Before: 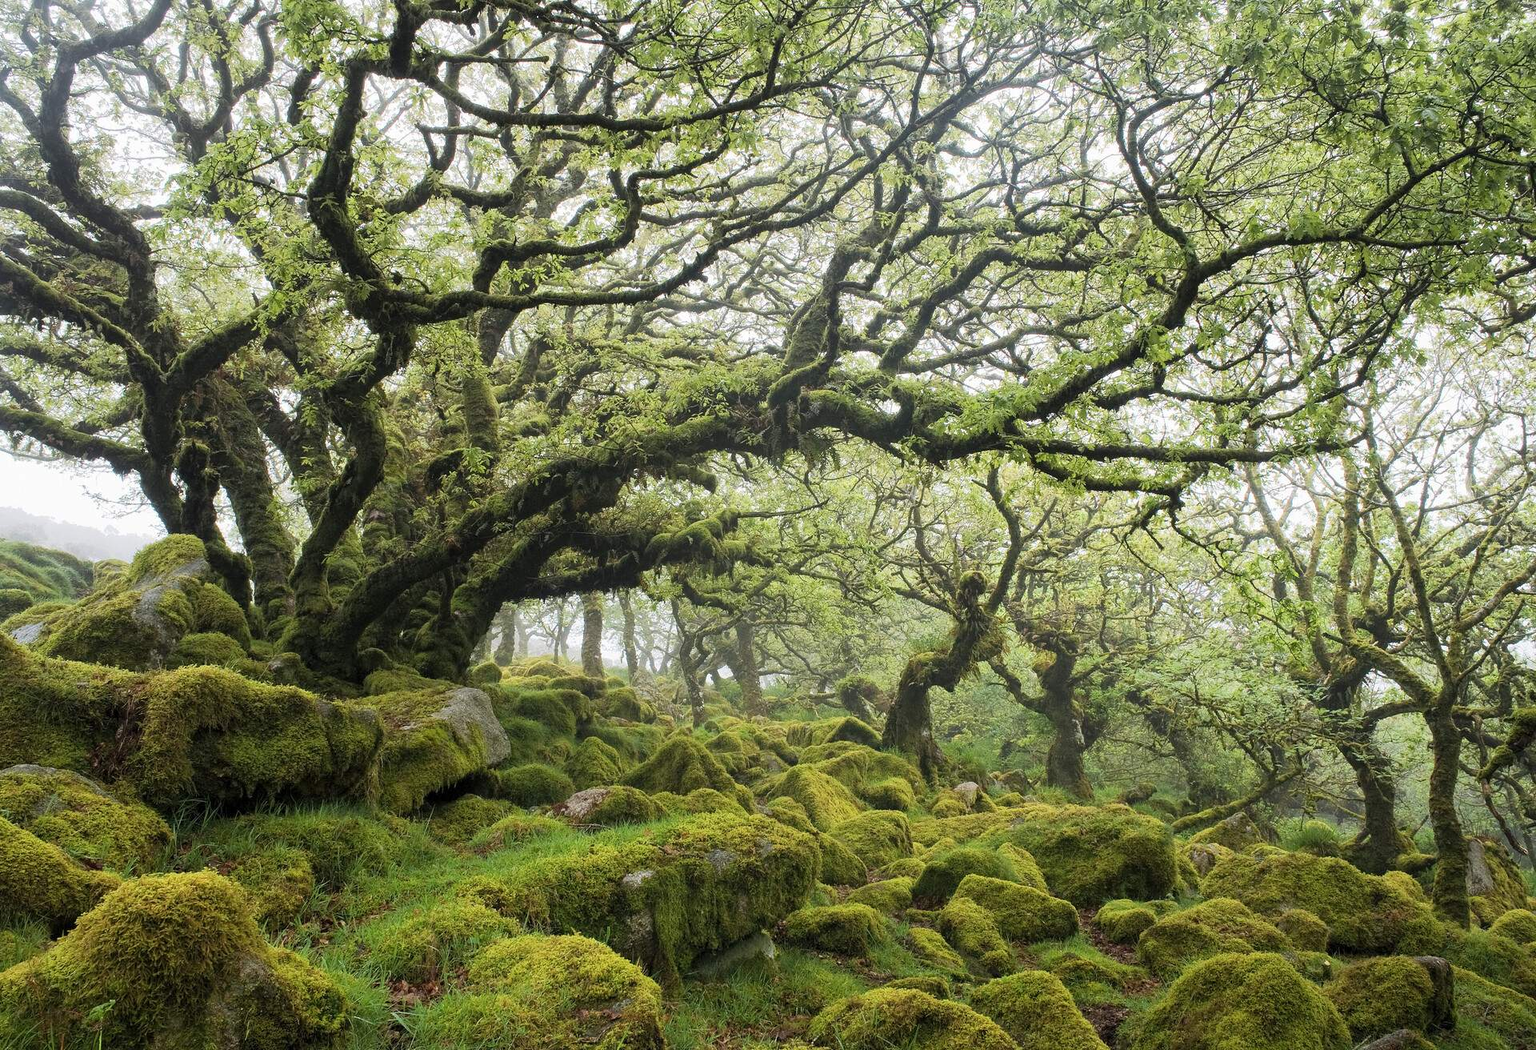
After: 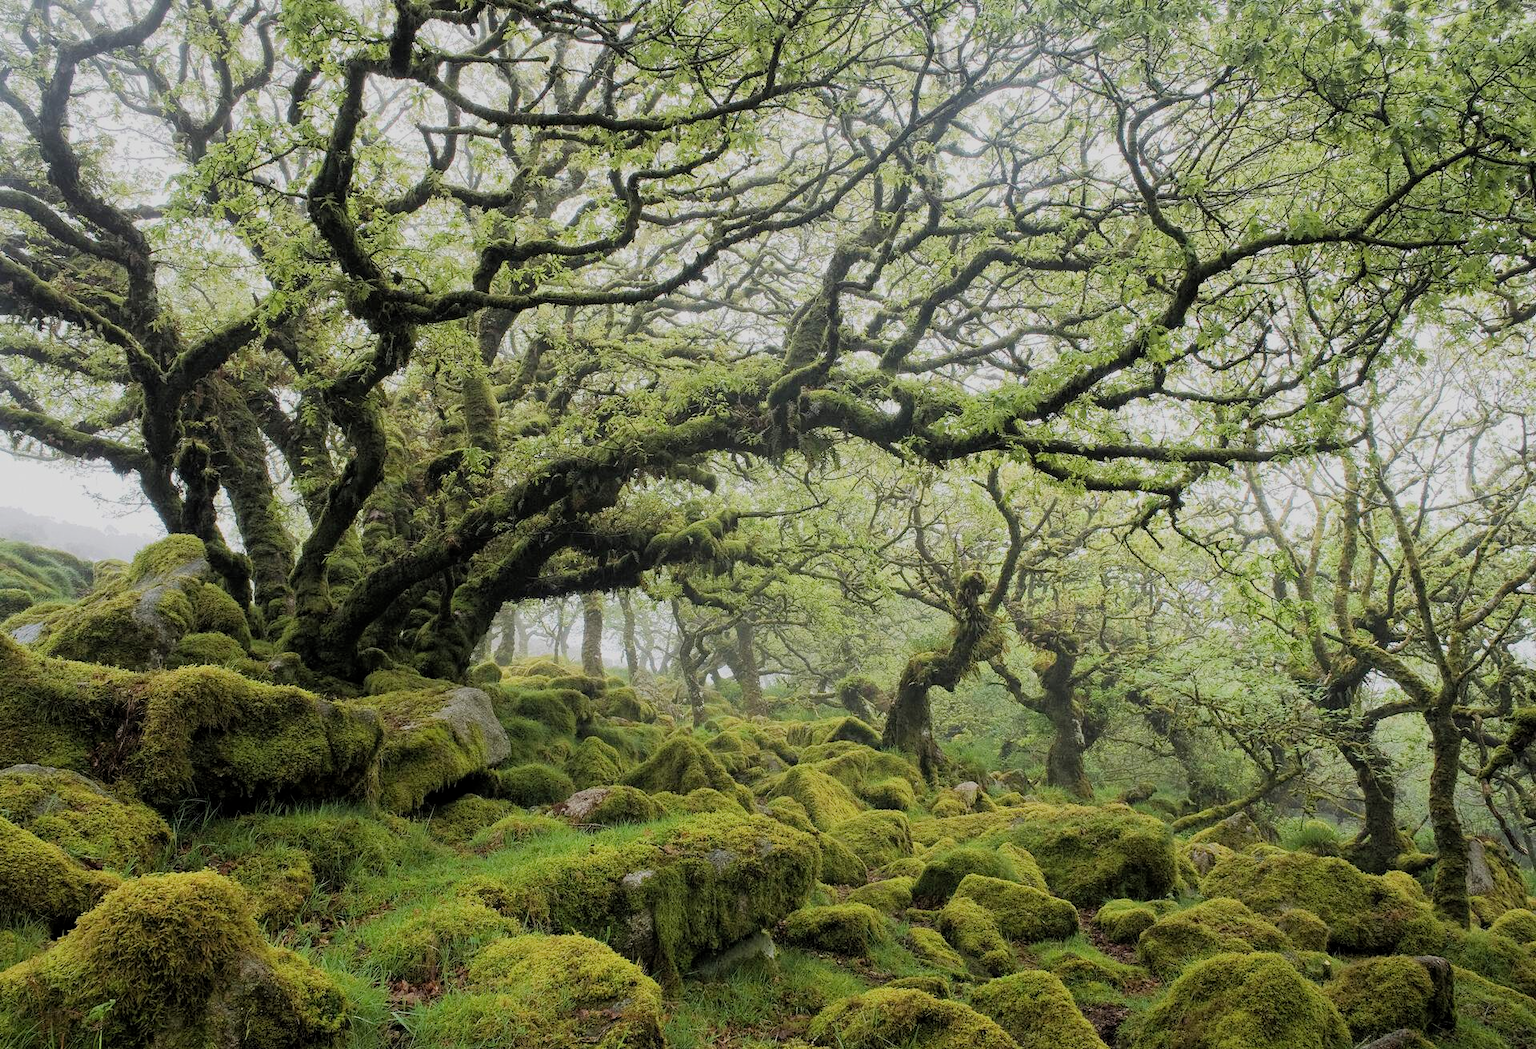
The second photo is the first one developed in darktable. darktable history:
filmic rgb: middle gray luminance 18.36%, black relative exposure -8.93 EV, white relative exposure 3.71 EV, target black luminance 0%, hardness 4.81, latitude 68.19%, contrast 0.942, highlights saturation mix 18.55%, shadows ↔ highlights balance 22.05%
